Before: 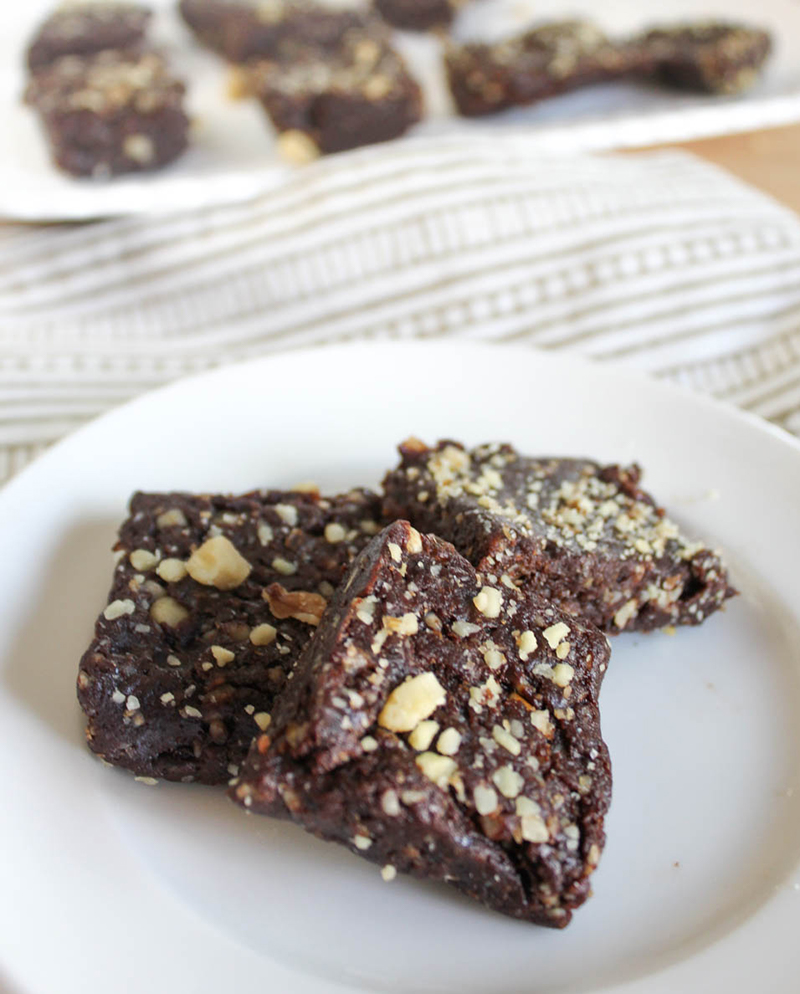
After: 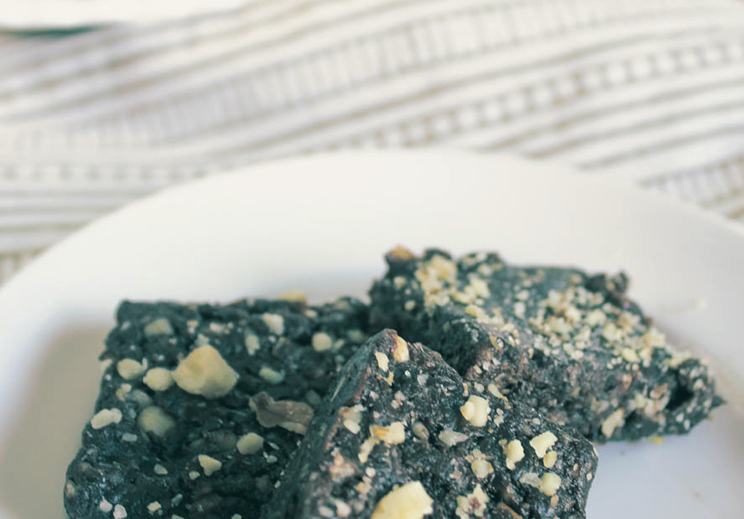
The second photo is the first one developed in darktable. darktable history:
crop: left 1.744%, top 19.225%, right 5.069%, bottom 28.357%
color balance rgb: global vibrance 20%
contrast brightness saturation: contrast -0.1, saturation -0.1
split-toning: shadows › hue 186.43°, highlights › hue 49.29°, compress 30.29%
